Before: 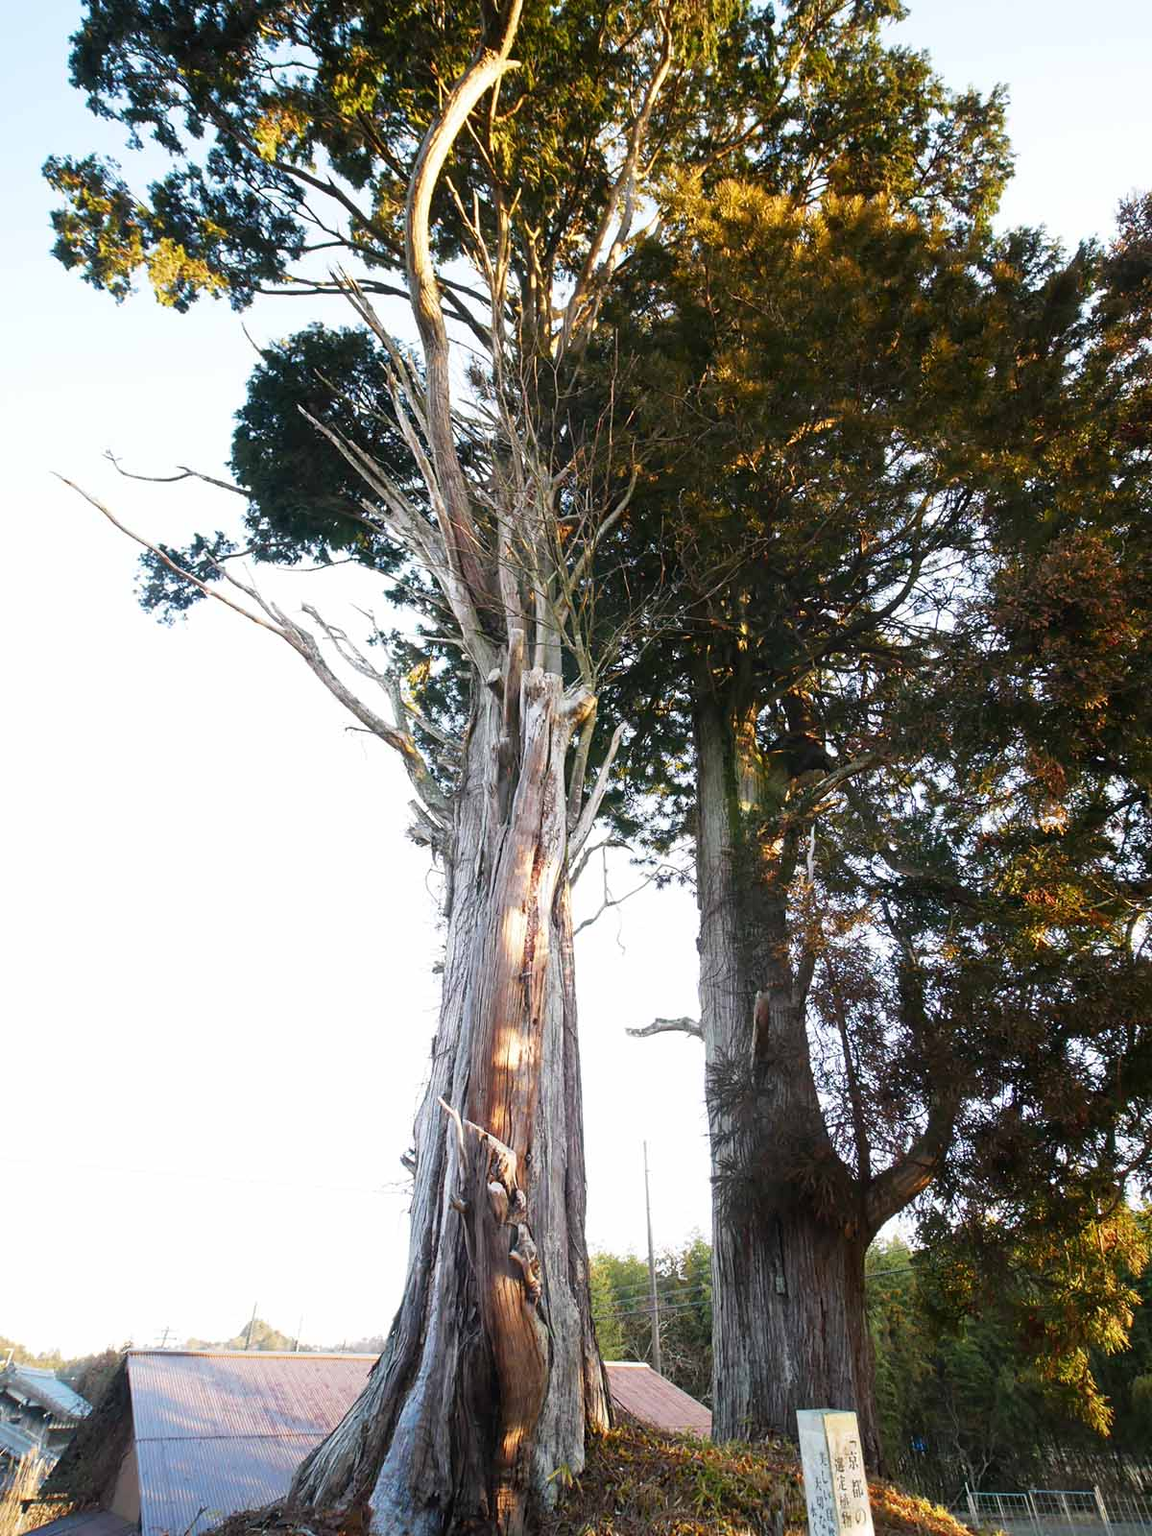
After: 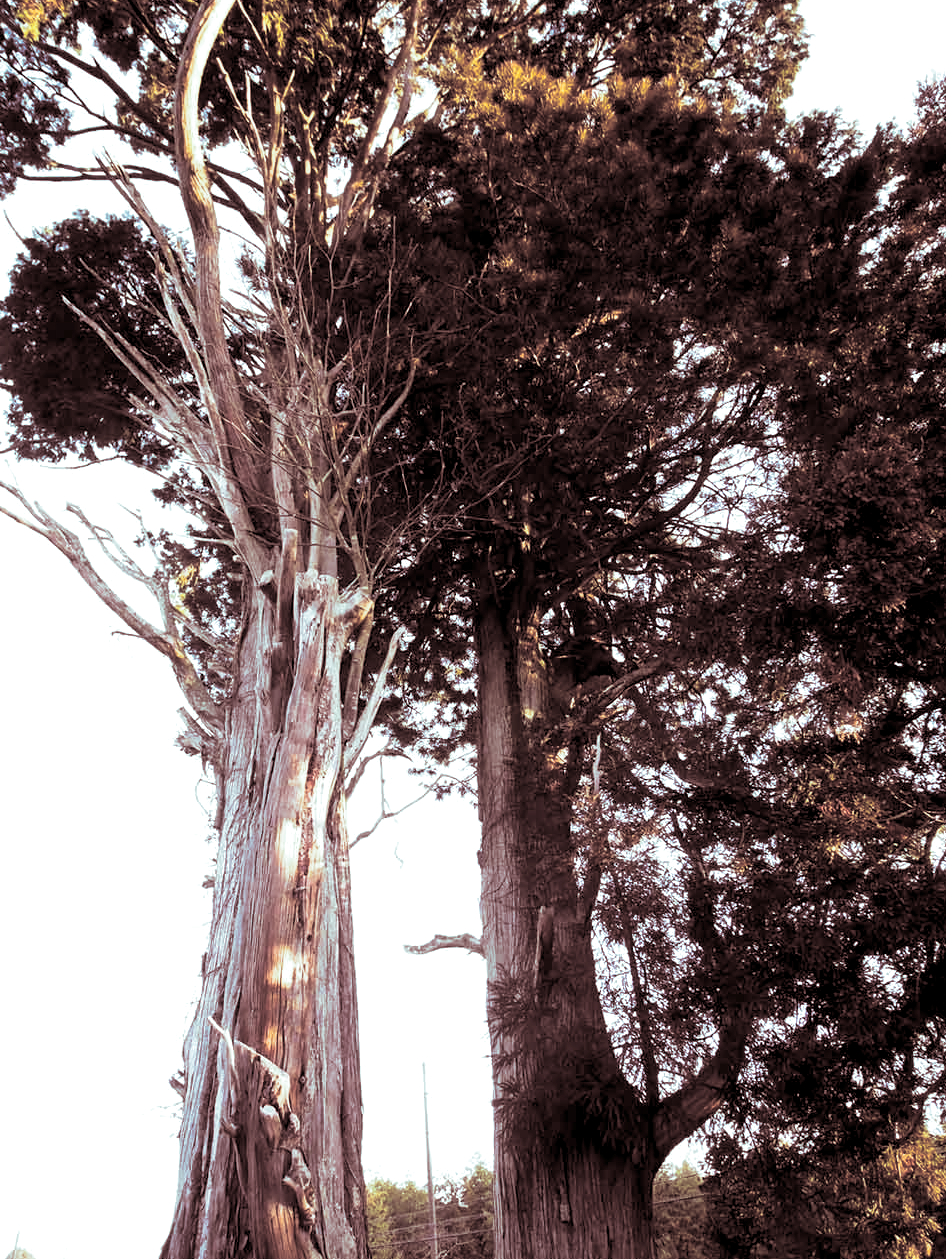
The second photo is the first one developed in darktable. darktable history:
exposure: black level correction 0.007, exposure 0.159 EV, compensate highlight preservation false
split-toning: shadows › saturation 0.3, highlights › hue 180°, highlights › saturation 0.3, compress 0%
crop and rotate: left 20.74%, top 7.912%, right 0.375%, bottom 13.378%
